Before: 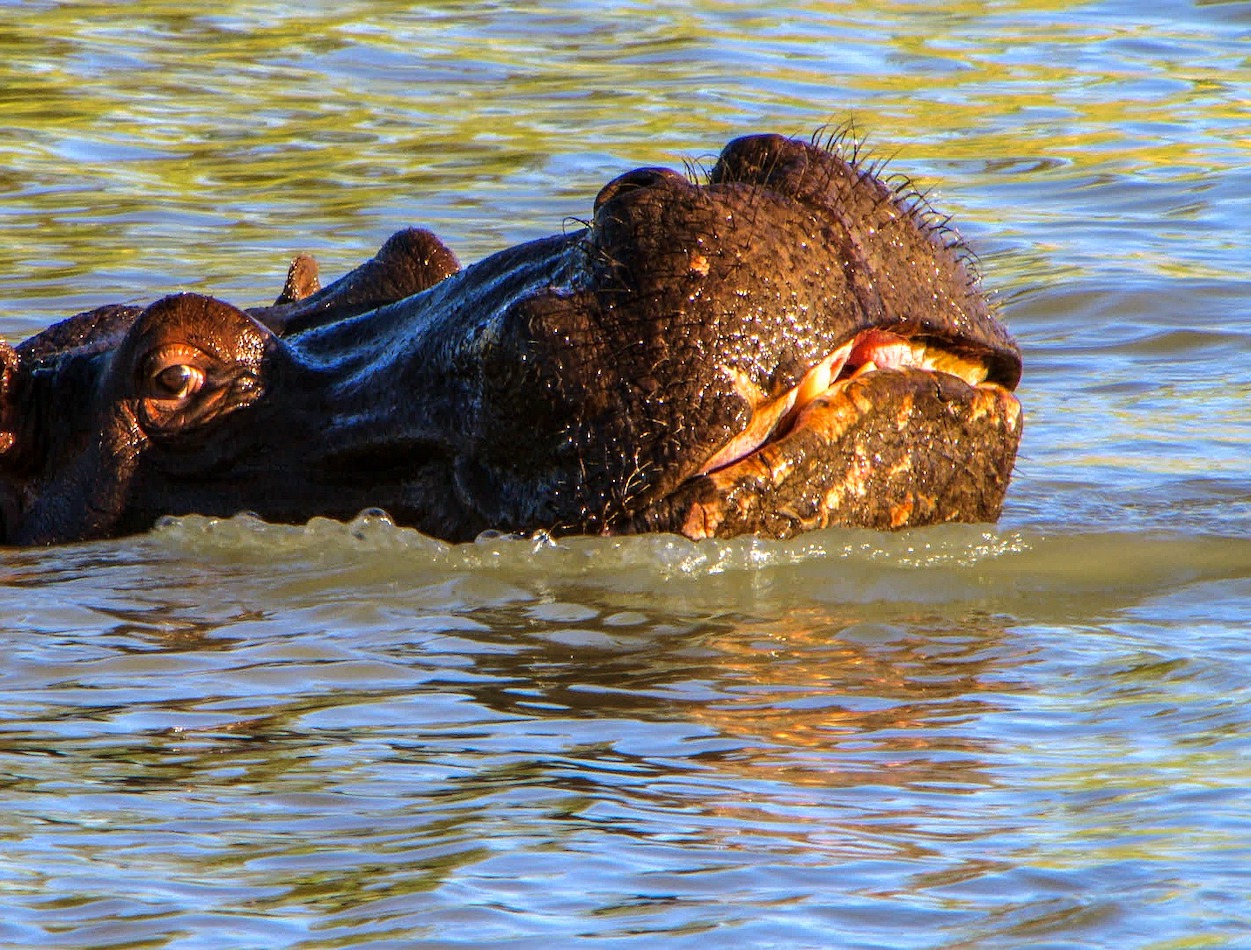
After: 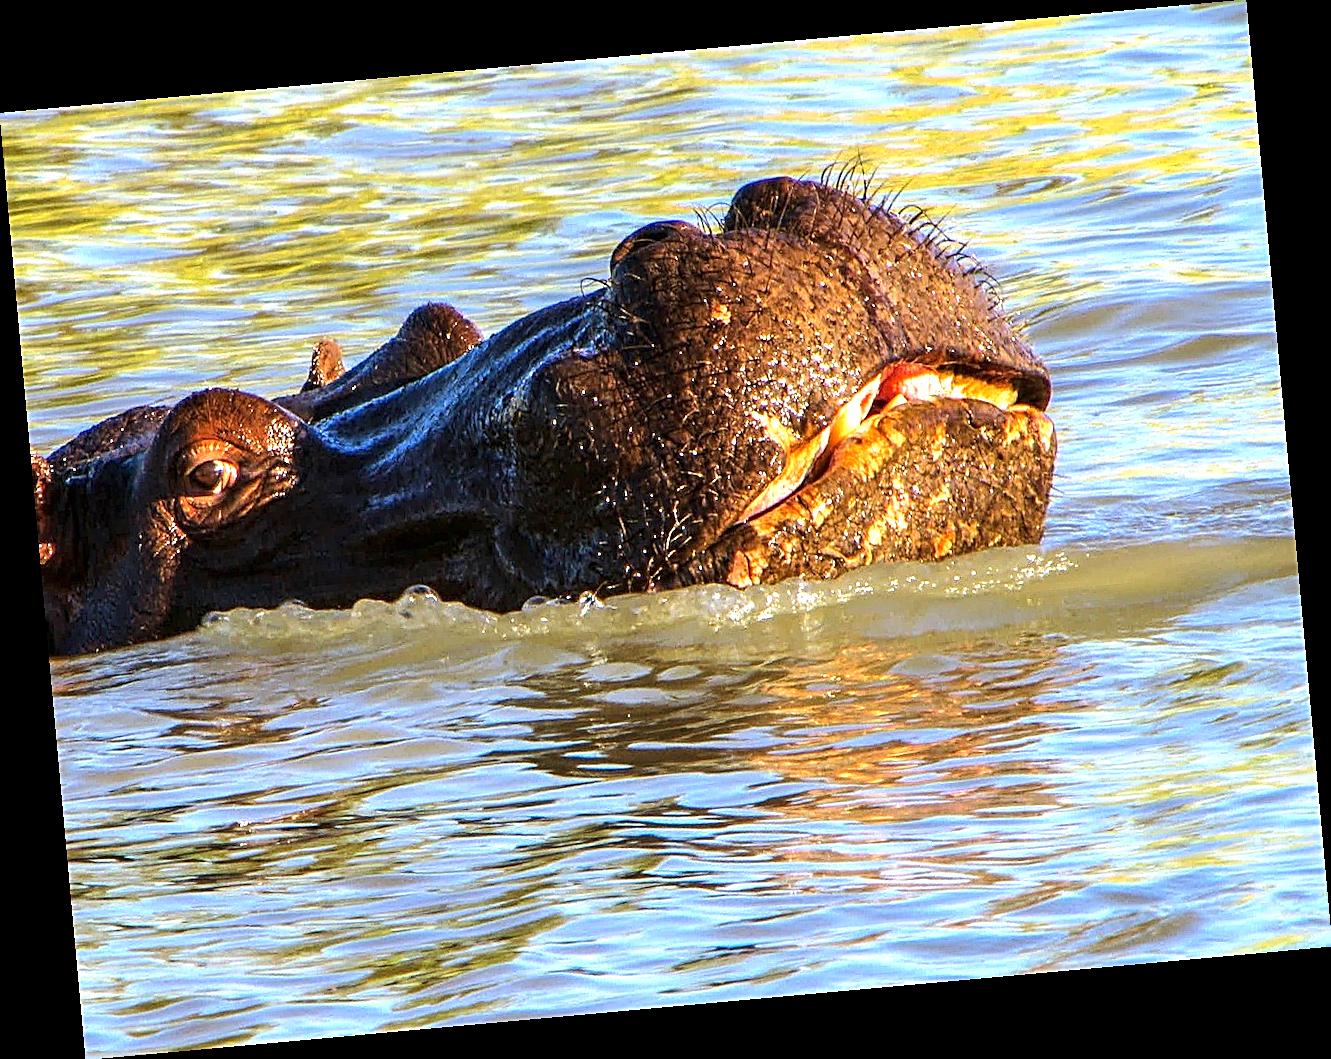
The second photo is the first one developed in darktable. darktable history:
sharpen: amount 0.75
exposure: exposure 0.74 EV, compensate highlight preservation false
rotate and perspective: rotation -5.2°, automatic cropping off
